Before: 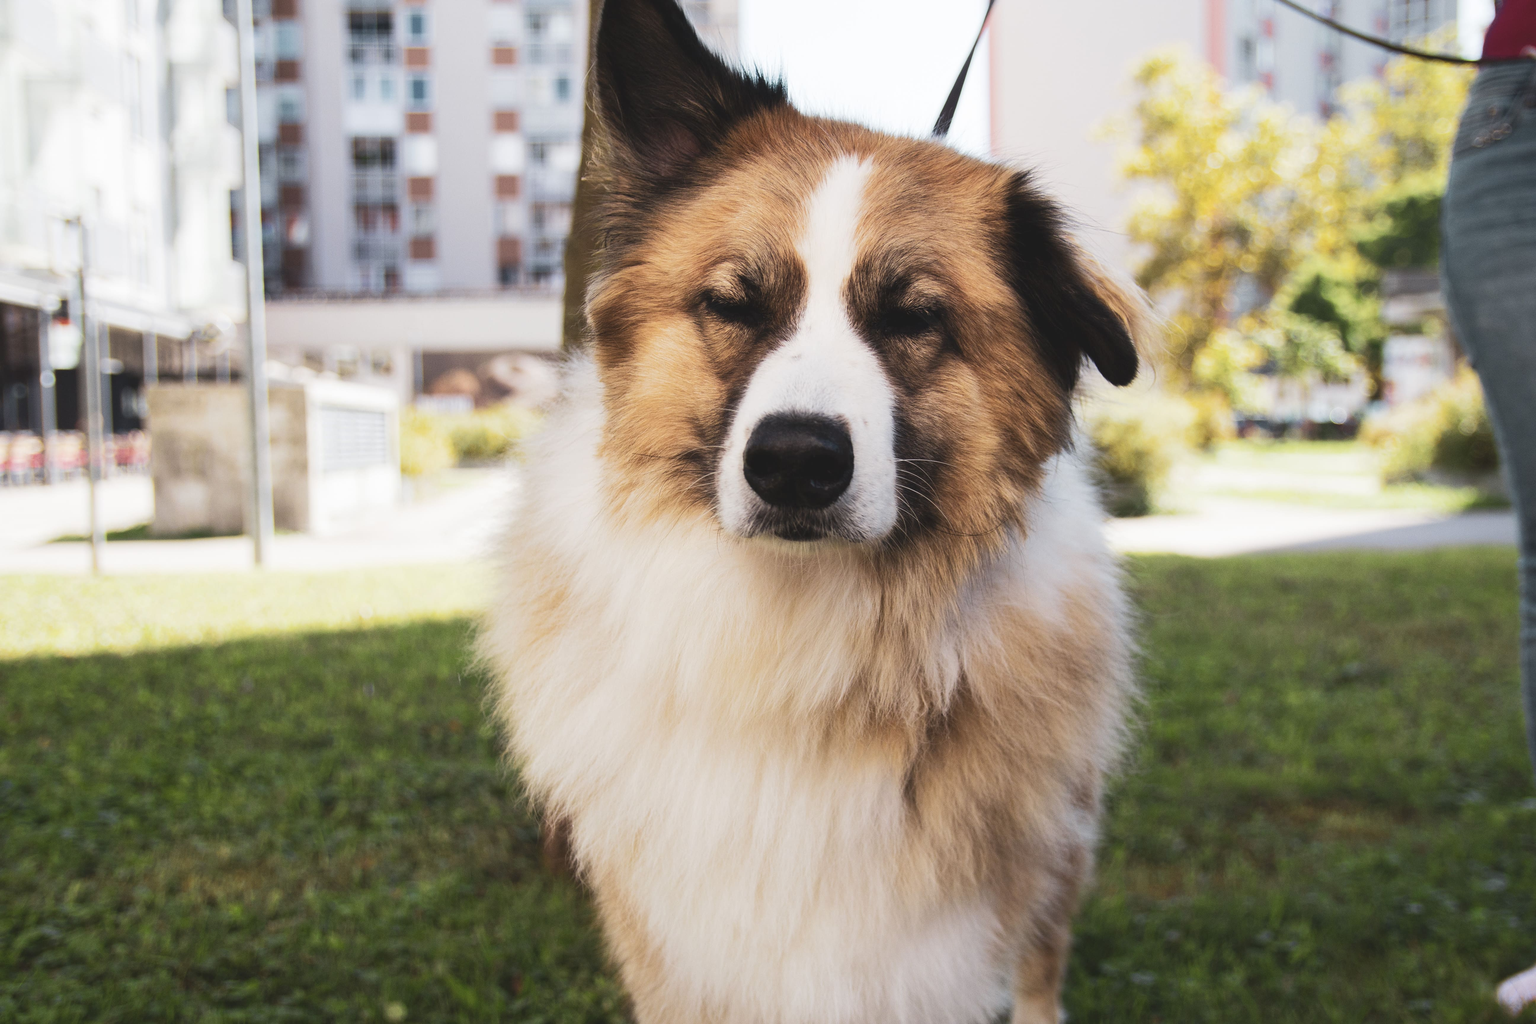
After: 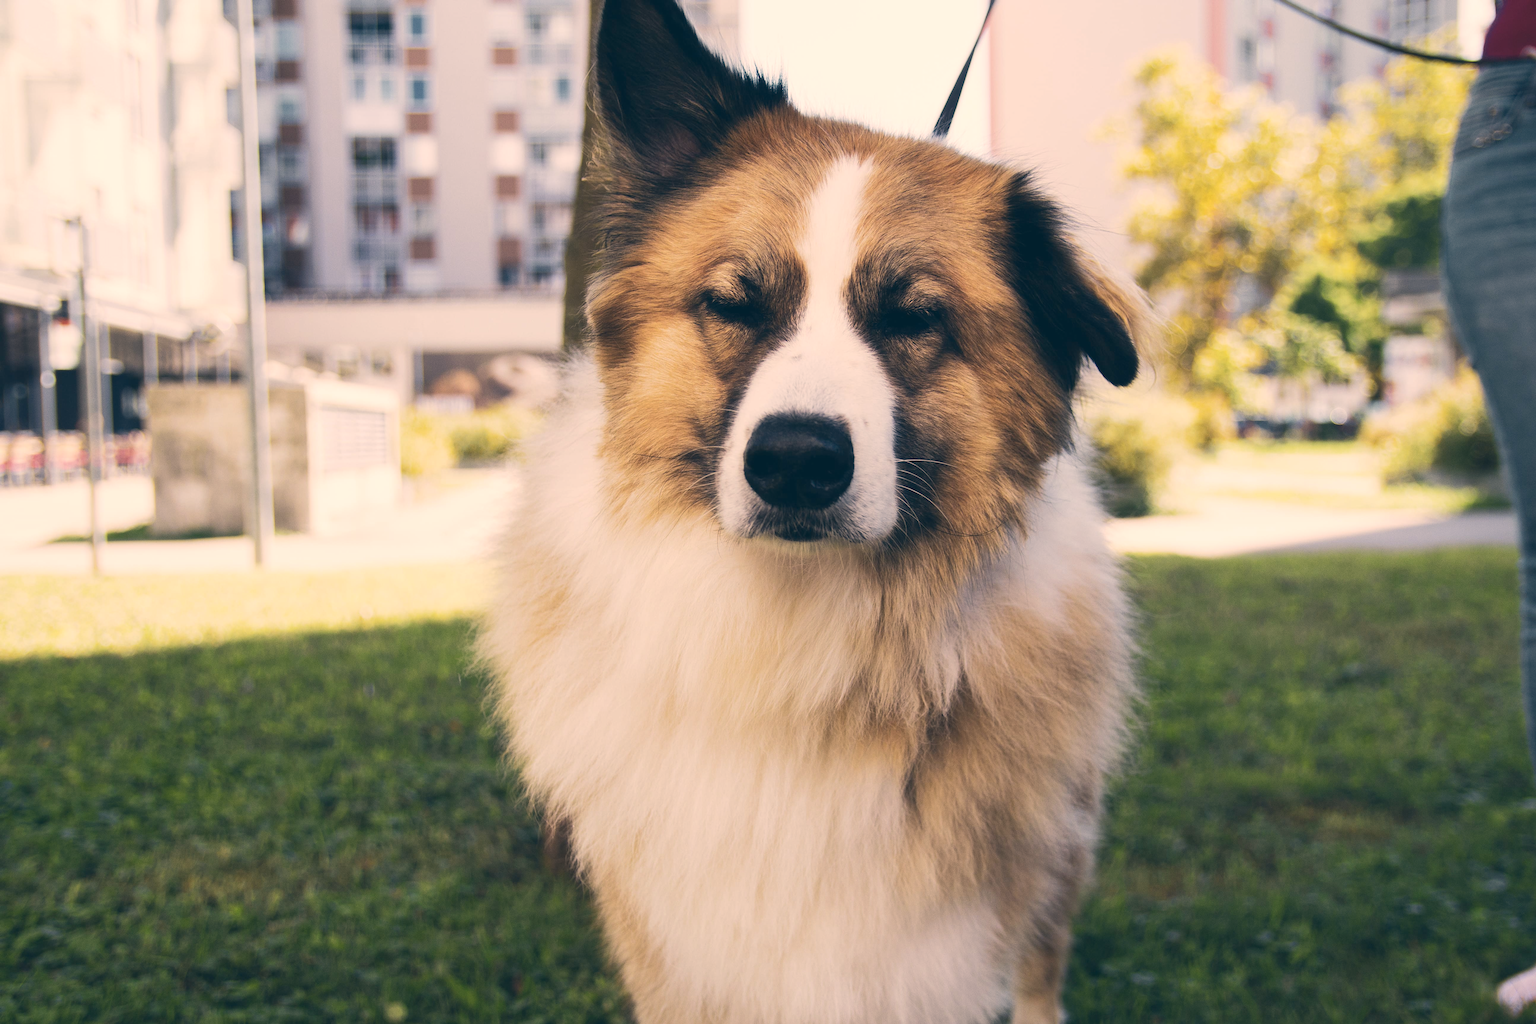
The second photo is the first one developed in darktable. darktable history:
color correction: highlights a* 10.38, highlights b* 14.23, shadows a* -9.57, shadows b* -14.93
